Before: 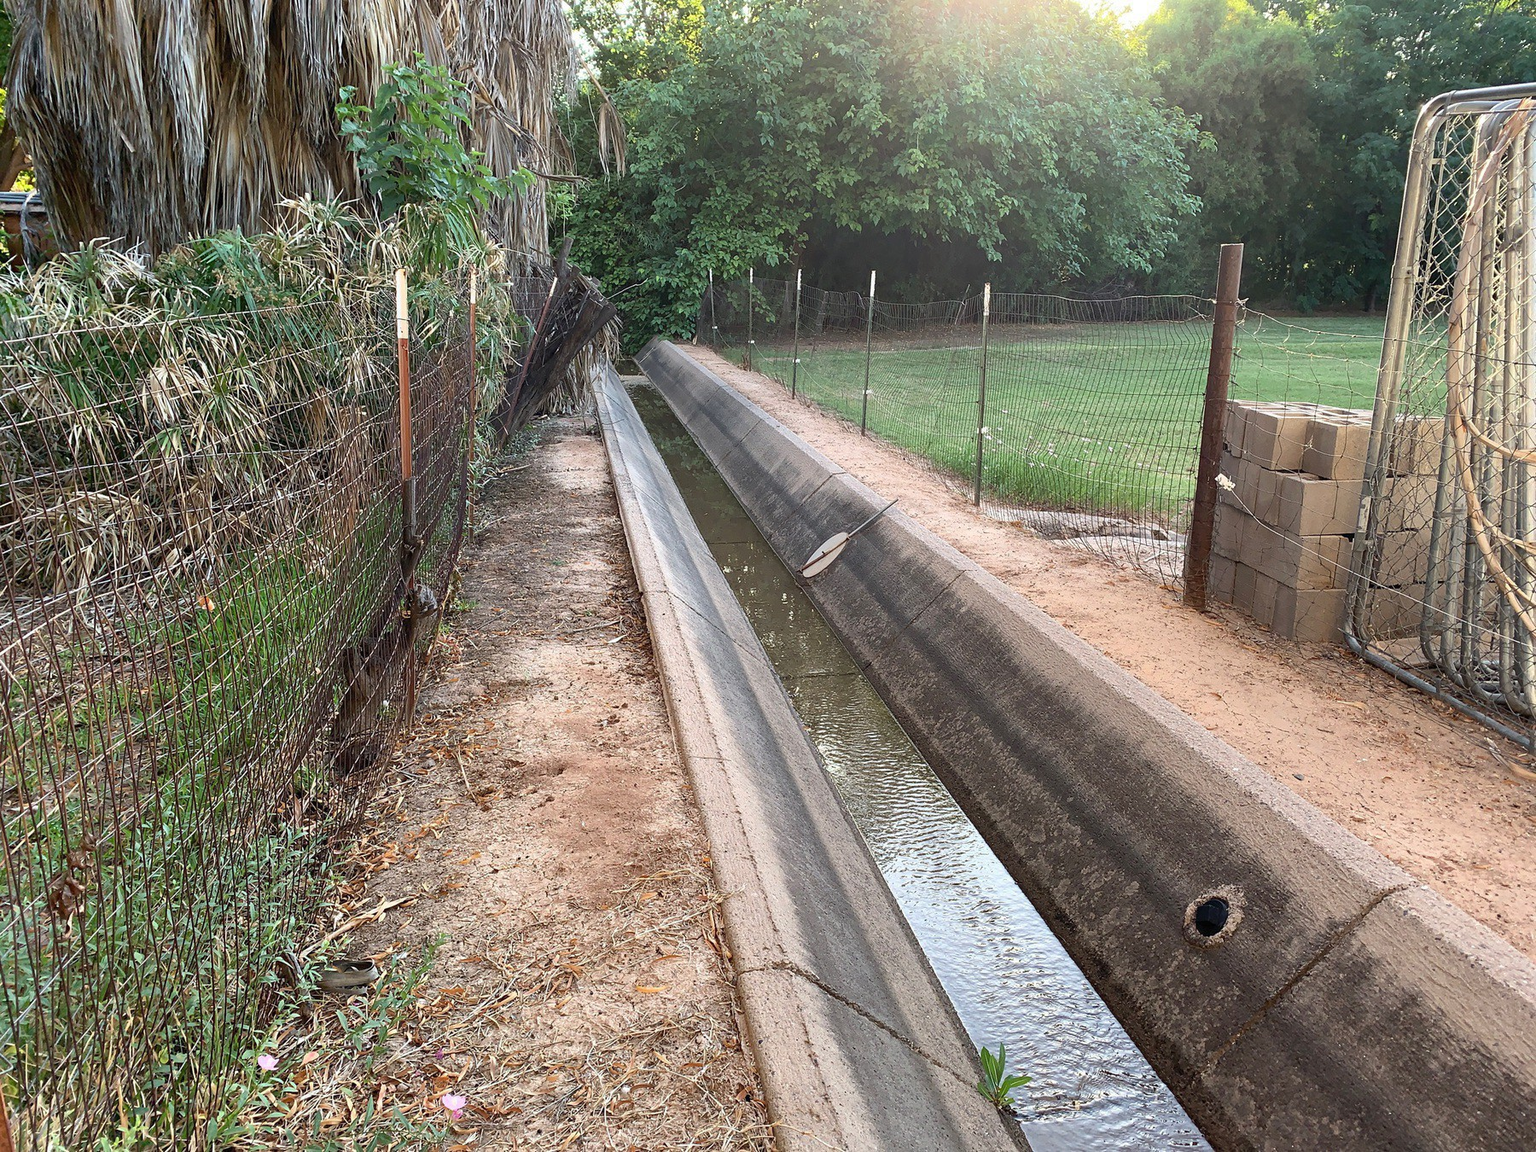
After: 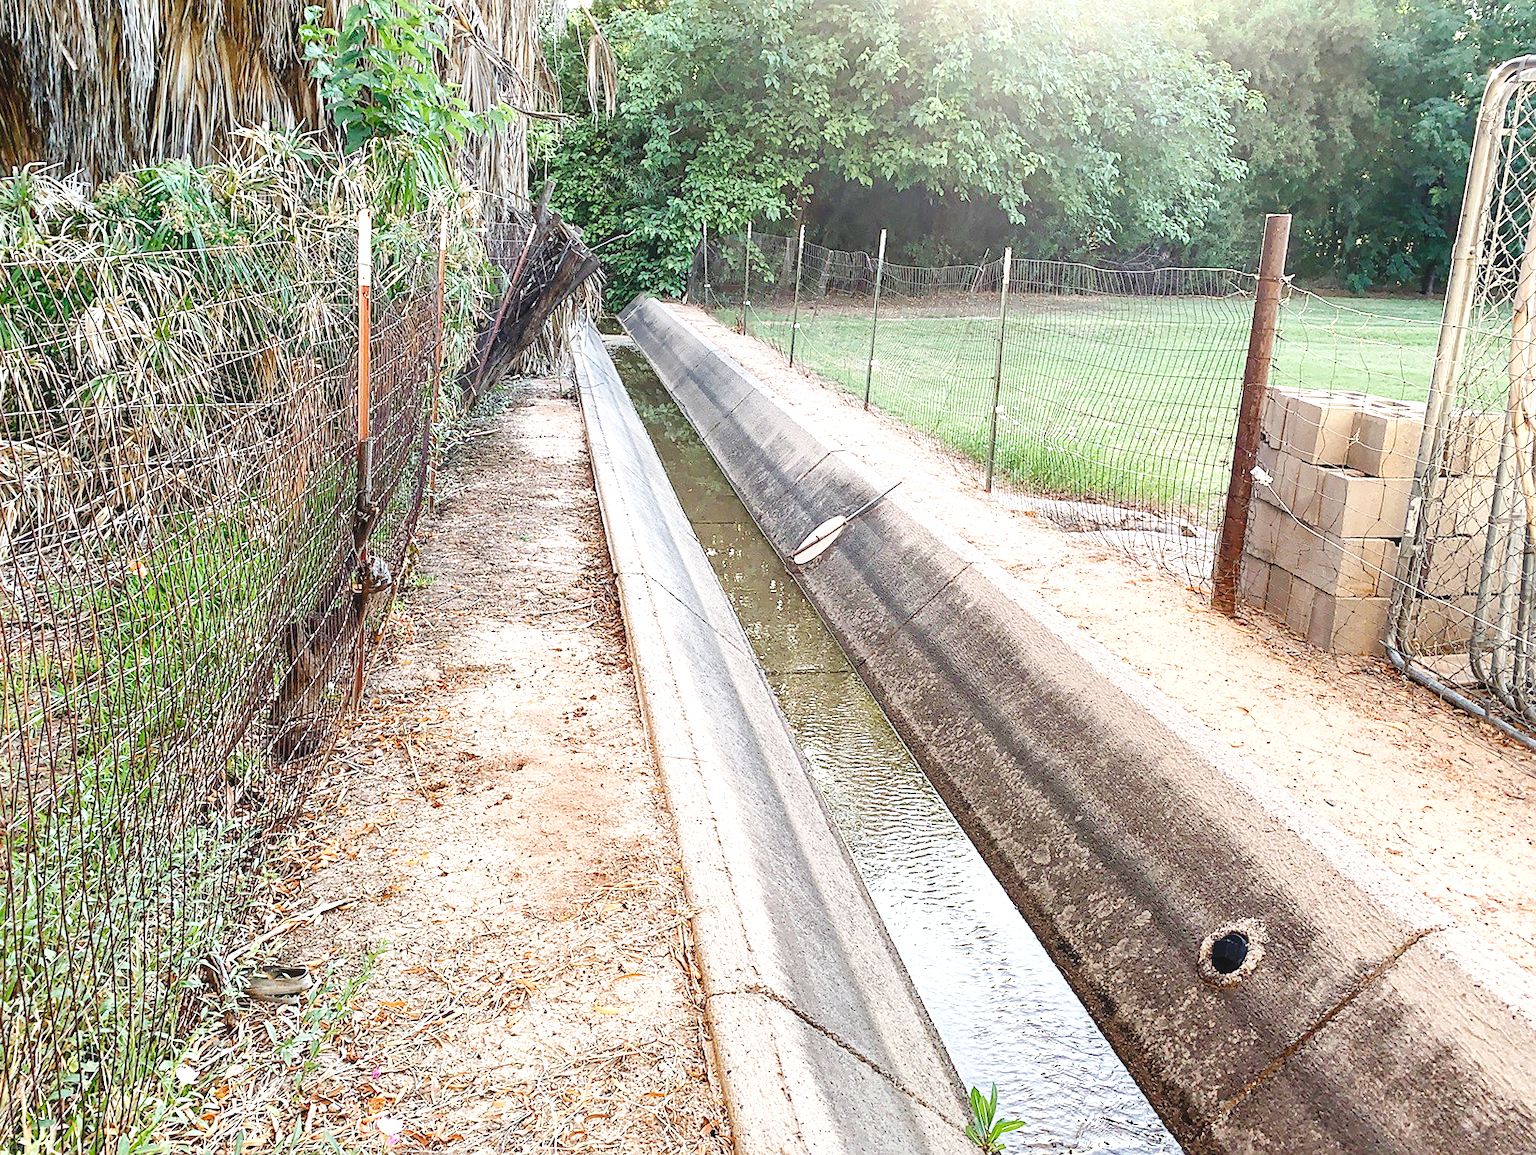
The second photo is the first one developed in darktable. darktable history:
sharpen: radius 1.859, amount 0.396, threshold 1.58
crop and rotate: angle -2.07°, left 3.105%, top 3.646%, right 1.537%, bottom 0.708%
local contrast: detail 110%
base curve: curves: ch0 [(0, 0) (0.036, 0.025) (0.121, 0.166) (0.206, 0.329) (0.605, 0.79) (1, 1)], preserve colors none
exposure: exposure 0.919 EV, compensate highlight preservation false
tone equalizer: edges refinement/feathering 500, mask exposure compensation -1.57 EV, preserve details no
